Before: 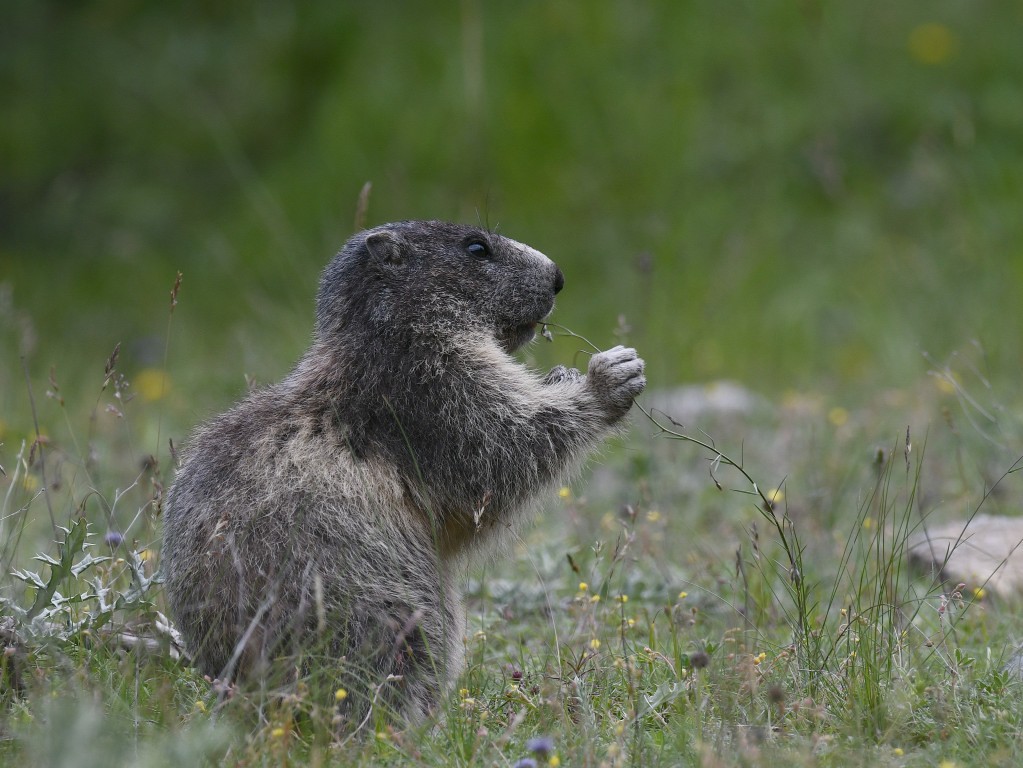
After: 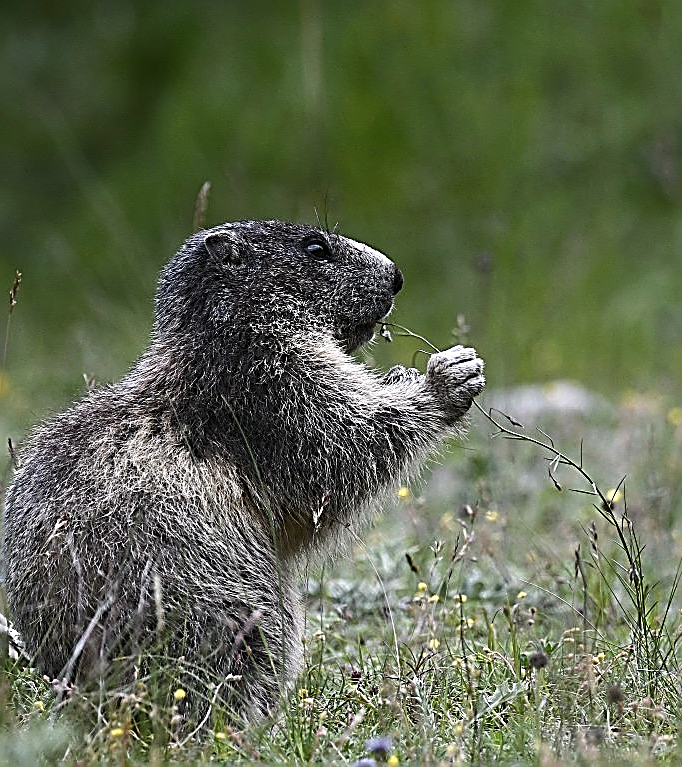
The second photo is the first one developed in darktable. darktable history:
sharpen: amount 1.861
tone equalizer: -8 EV -0.75 EV, -7 EV -0.7 EV, -6 EV -0.6 EV, -5 EV -0.4 EV, -3 EV 0.4 EV, -2 EV 0.6 EV, -1 EV 0.7 EV, +0 EV 0.75 EV, edges refinement/feathering 500, mask exposure compensation -1.57 EV, preserve details no
crop and rotate: left 15.754%, right 17.579%
